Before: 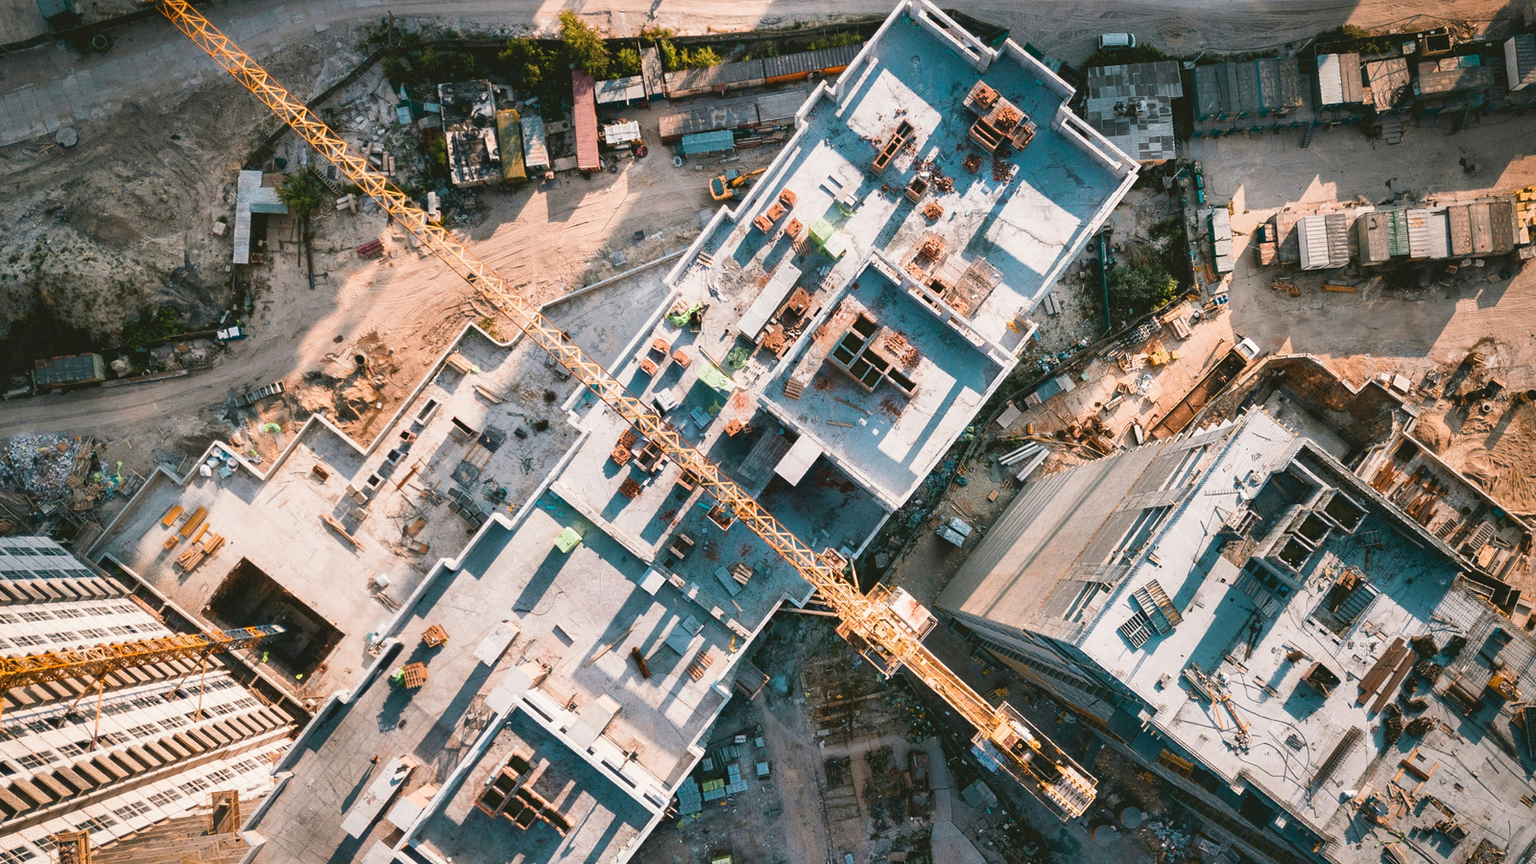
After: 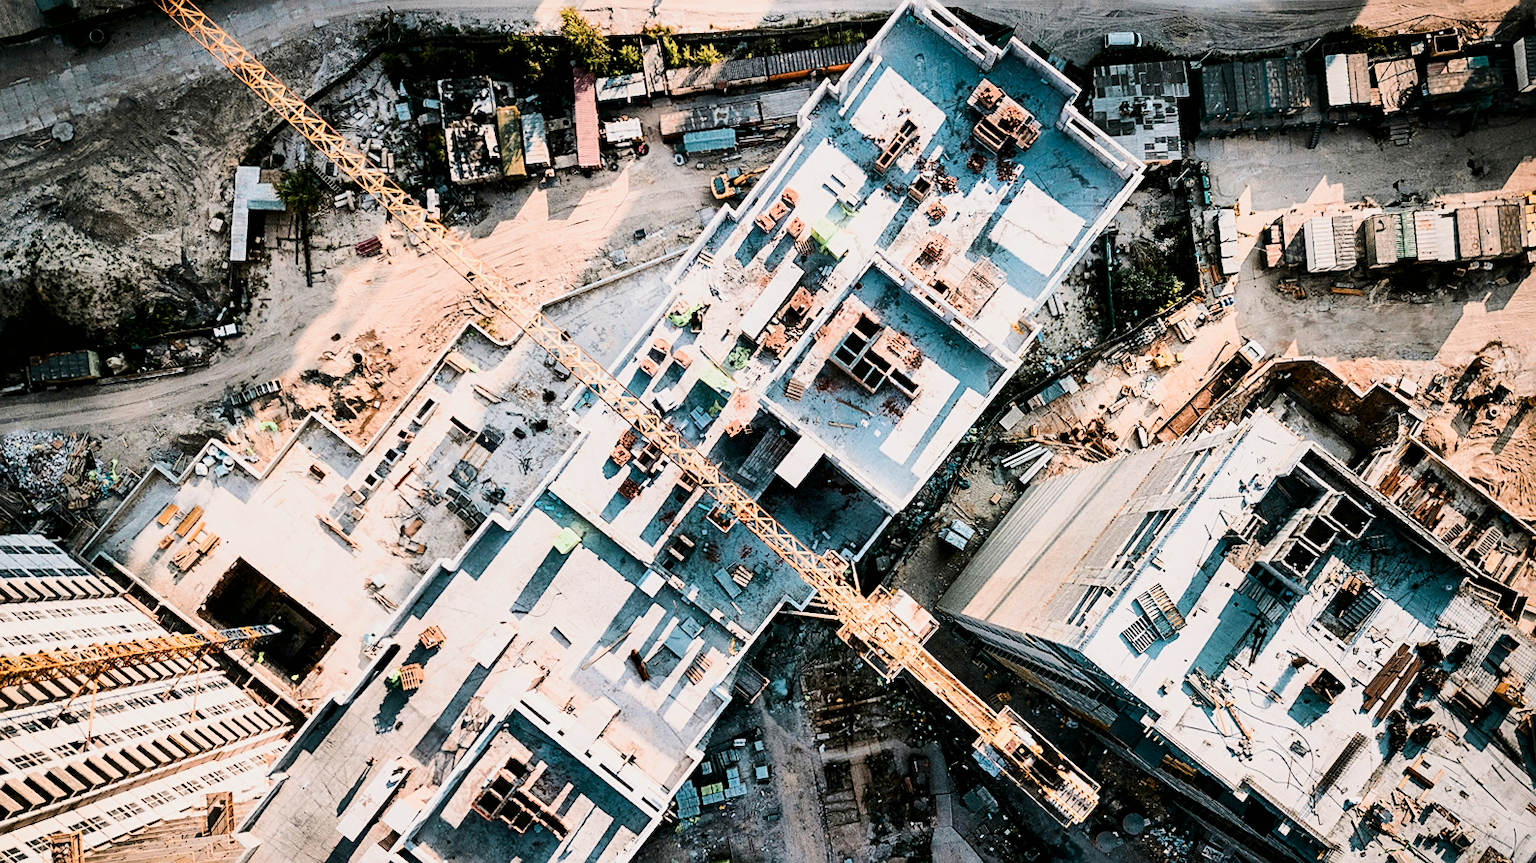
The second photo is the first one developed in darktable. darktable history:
crop and rotate: angle -0.272°
sharpen: on, module defaults
contrast brightness saturation: contrast 0.298
tone curve: curves: ch0 [(0, 0) (0.003, 0.003) (0.011, 0.01) (0.025, 0.023) (0.044, 0.041) (0.069, 0.064) (0.1, 0.092) (0.136, 0.125) (0.177, 0.163) (0.224, 0.207) (0.277, 0.255) (0.335, 0.309) (0.399, 0.375) (0.468, 0.459) (0.543, 0.548) (0.623, 0.629) (0.709, 0.716) (0.801, 0.808) (0.898, 0.911) (1, 1)], color space Lab, independent channels, preserve colors none
filmic rgb: black relative exposure -6.12 EV, white relative exposure 6.96 EV, hardness 2.24
levels: levels [0, 0.51, 1]
tone equalizer: -8 EV -0.719 EV, -7 EV -0.716 EV, -6 EV -0.617 EV, -5 EV -0.408 EV, -3 EV 0.368 EV, -2 EV 0.6 EV, -1 EV 0.68 EV, +0 EV 0.754 EV
